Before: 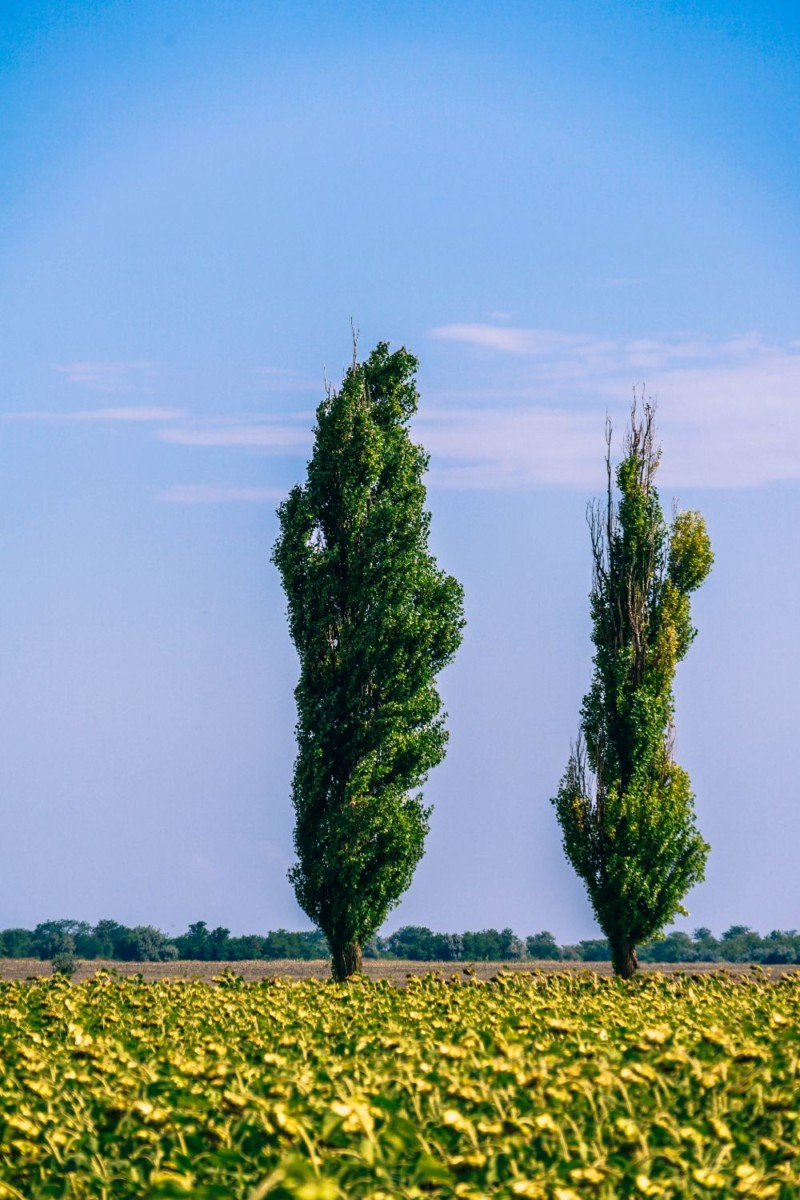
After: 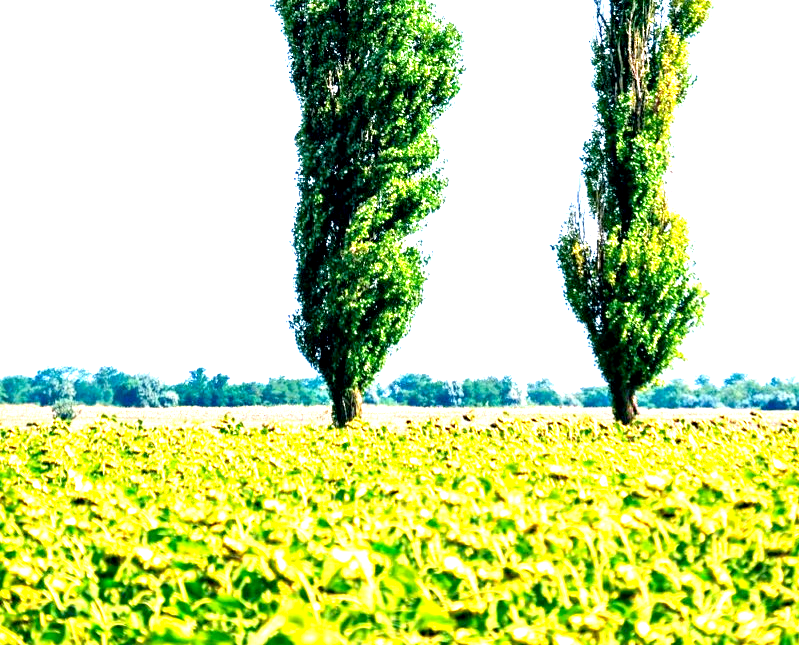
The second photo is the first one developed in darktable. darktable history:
tone equalizer: -8 EV -0.765 EV, -7 EV -0.735 EV, -6 EV -0.591 EV, -5 EV -0.42 EV, -3 EV 0.379 EV, -2 EV 0.6 EV, -1 EV 0.697 EV, +0 EV 0.724 EV
exposure: black level correction 0.005, exposure 2.081 EV, compensate highlight preservation false
crop and rotate: top 46.235%, right 0.099%
